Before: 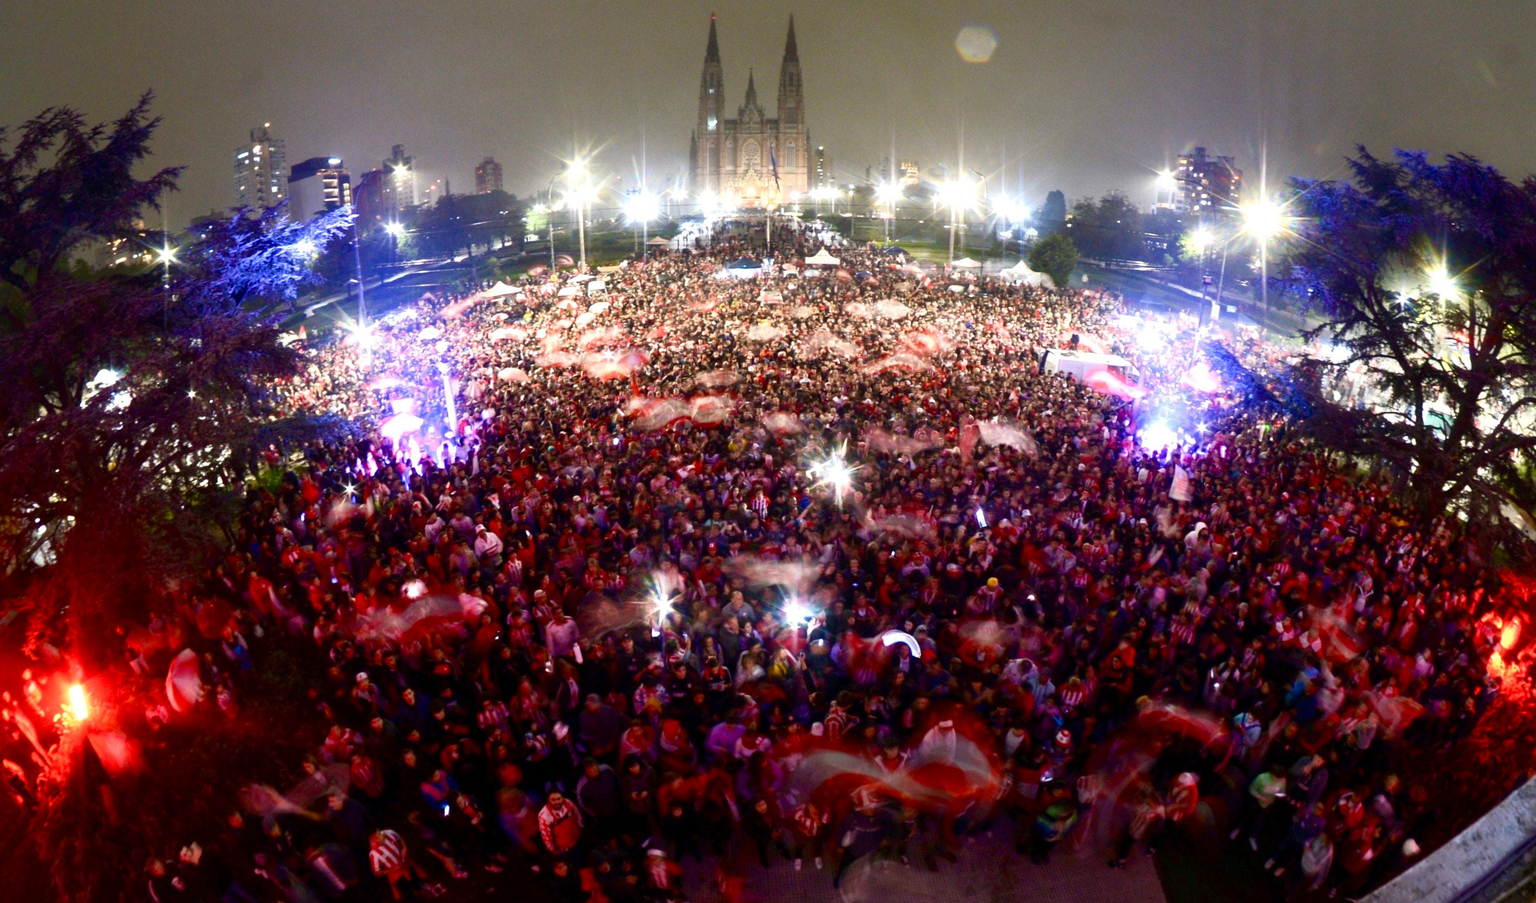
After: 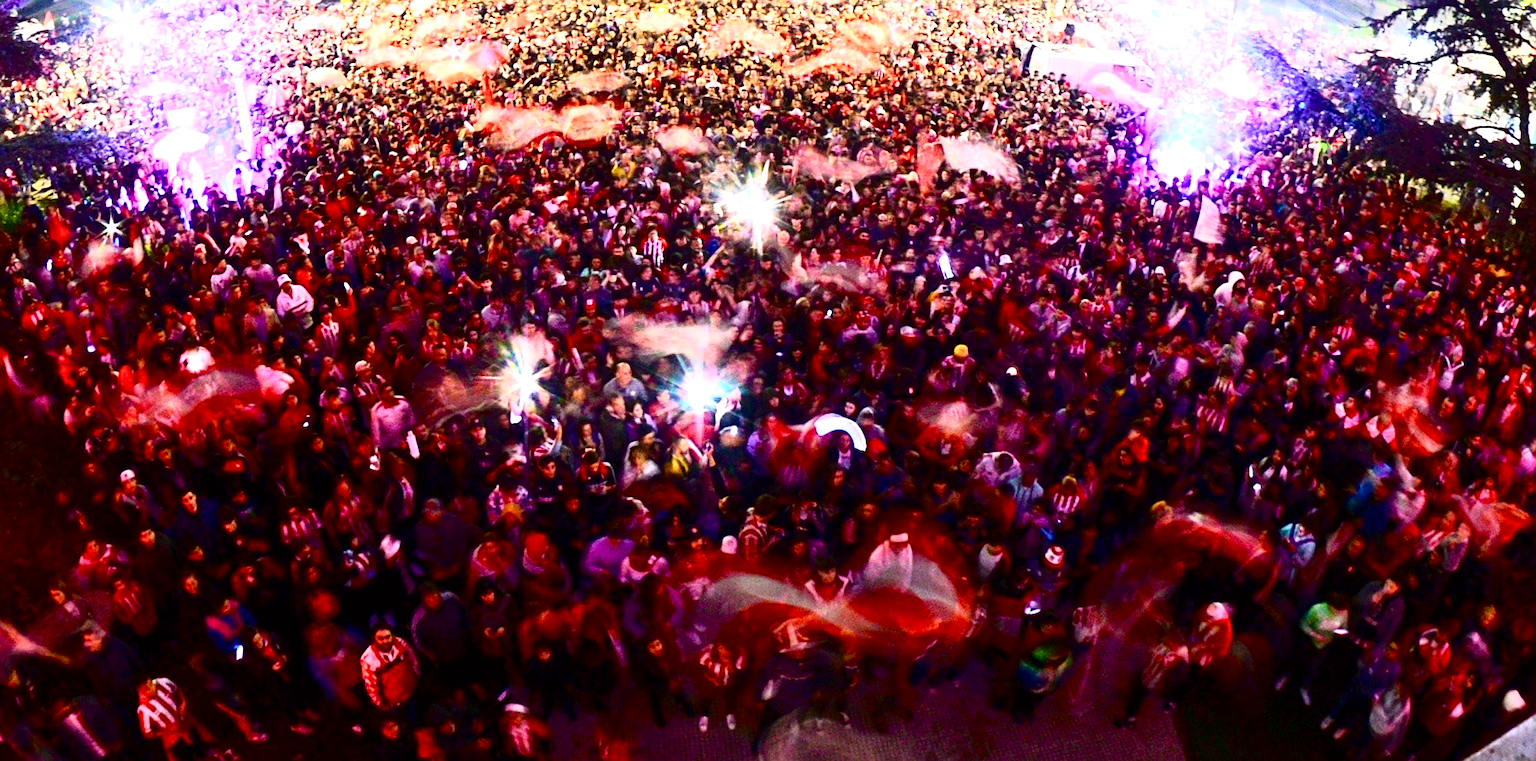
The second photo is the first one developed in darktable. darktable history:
sharpen: radius 2.767
crop and rotate: left 17.299%, top 35.115%, right 7.015%, bottom 1.024%
tone curve: curves: ch0 [(0, 0) (0.187, 0.12) (0.392, 0.438) (0.704, 0.86) (0.858, 0.938) (1, 0.981)]; ch1 [(0, 0) (0.402, 0.36) (0.476, 0.456) (0.498, 0.501) (0.518, 0.521) (0.58, 0.598) (0.619, 0.663) (0.692, 0.744) (1, 1)]; ch2 [(0, 0) (0.427, 0.417) (0.483, 0.481) (0.503, 0.503) (0.526, 0.53) (0.563, 0.585) (0.626, 0.703) (0.699, 0.753) (0.997, 0.858)], color space Lab, independent channels
exposure: exposure 0.657 EV, compensate highlight preservation false
